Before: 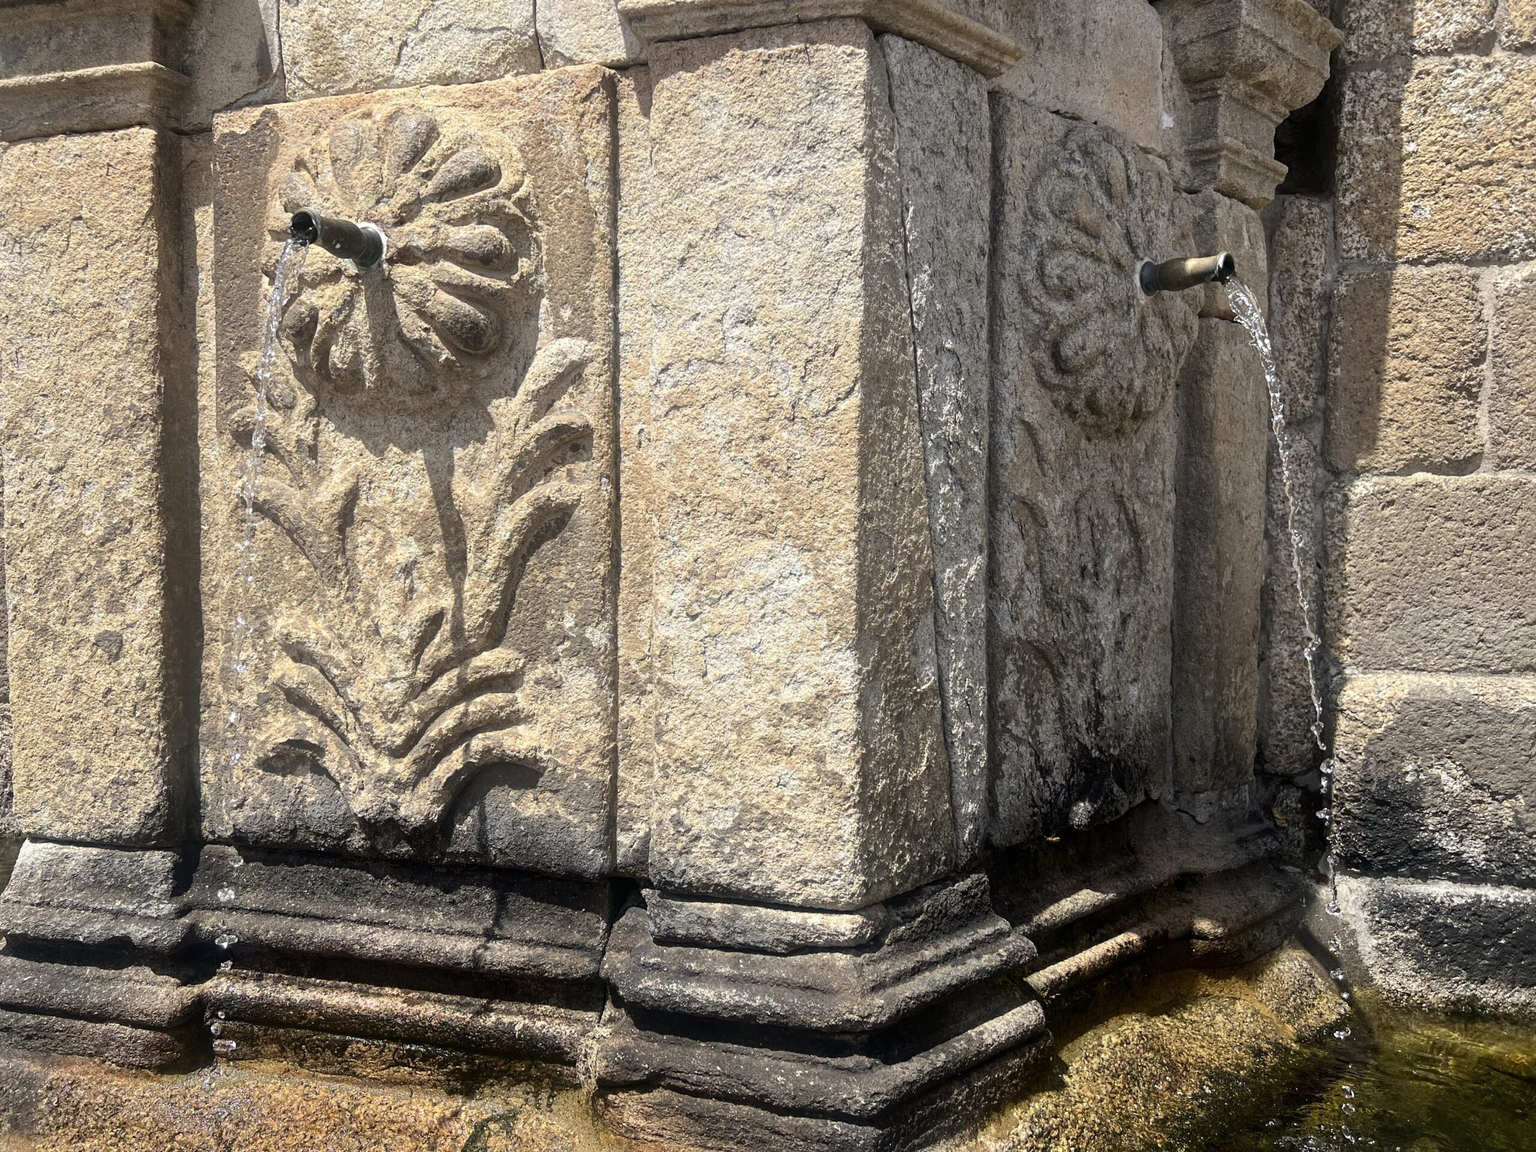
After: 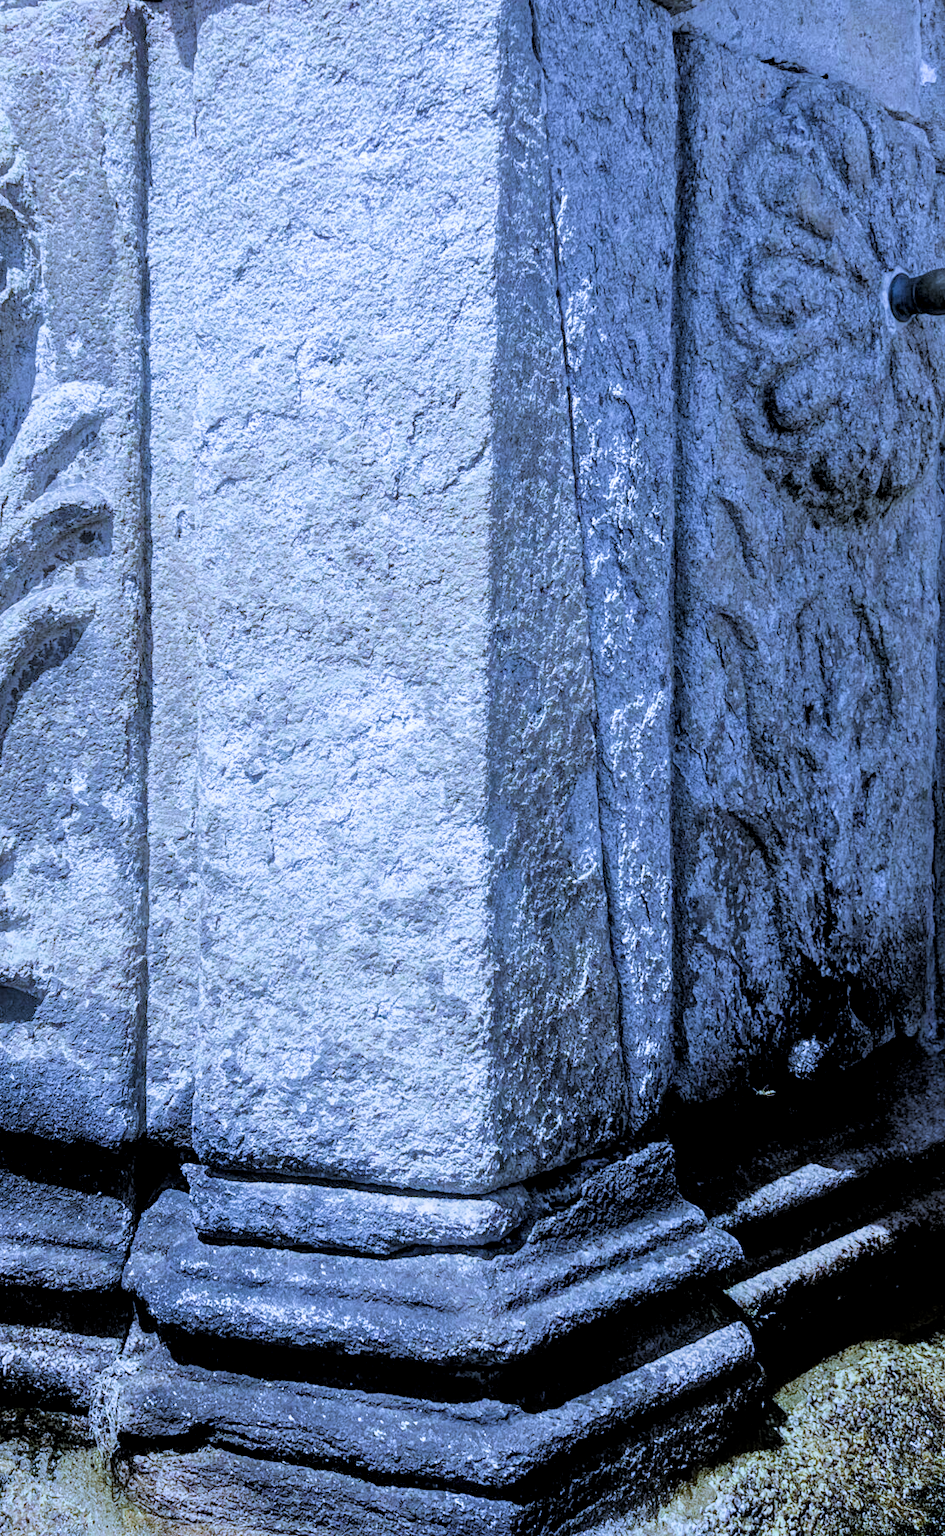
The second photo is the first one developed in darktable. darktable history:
local contrast: detail 130%
exposure: exposure 0.493 EV, compensate highlight preservation false
filmic rgb: black relative exposure -4.58 EV, white relative exposure 4.8 EV, threshold 3 EV, hardness 2.36, latitude 36.07%, contrast 1.048, highlights saturation mix 1.32%, shadows ↔ highlights balance 1.25%, color science v4 (2020), enable highlight reconstruction true
crop: left 33.452%, top 6.025%, right 23.155%
white balance: red 0.766, blue 1.537
